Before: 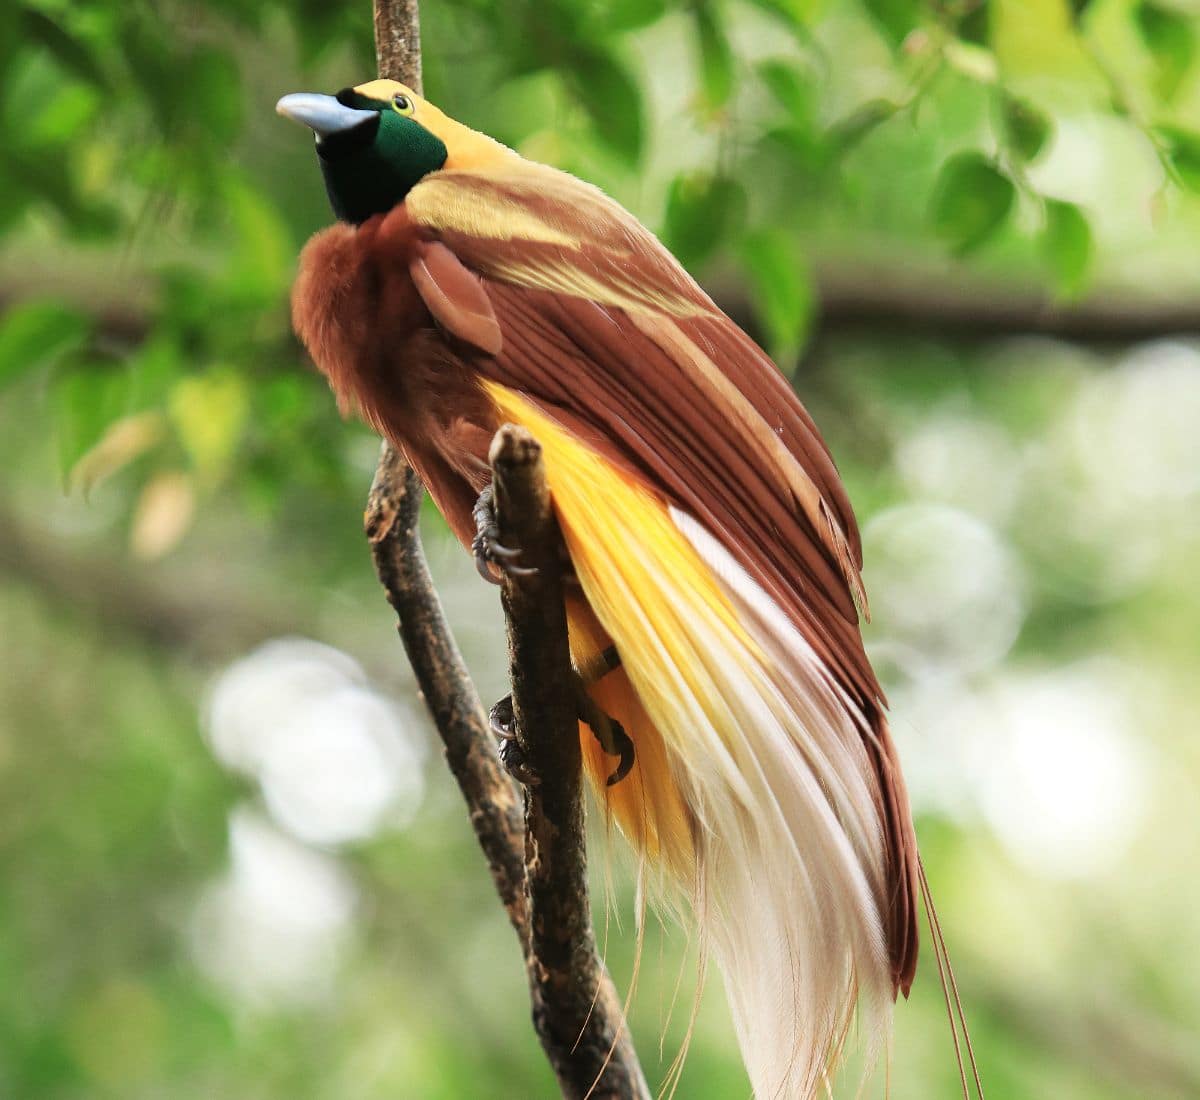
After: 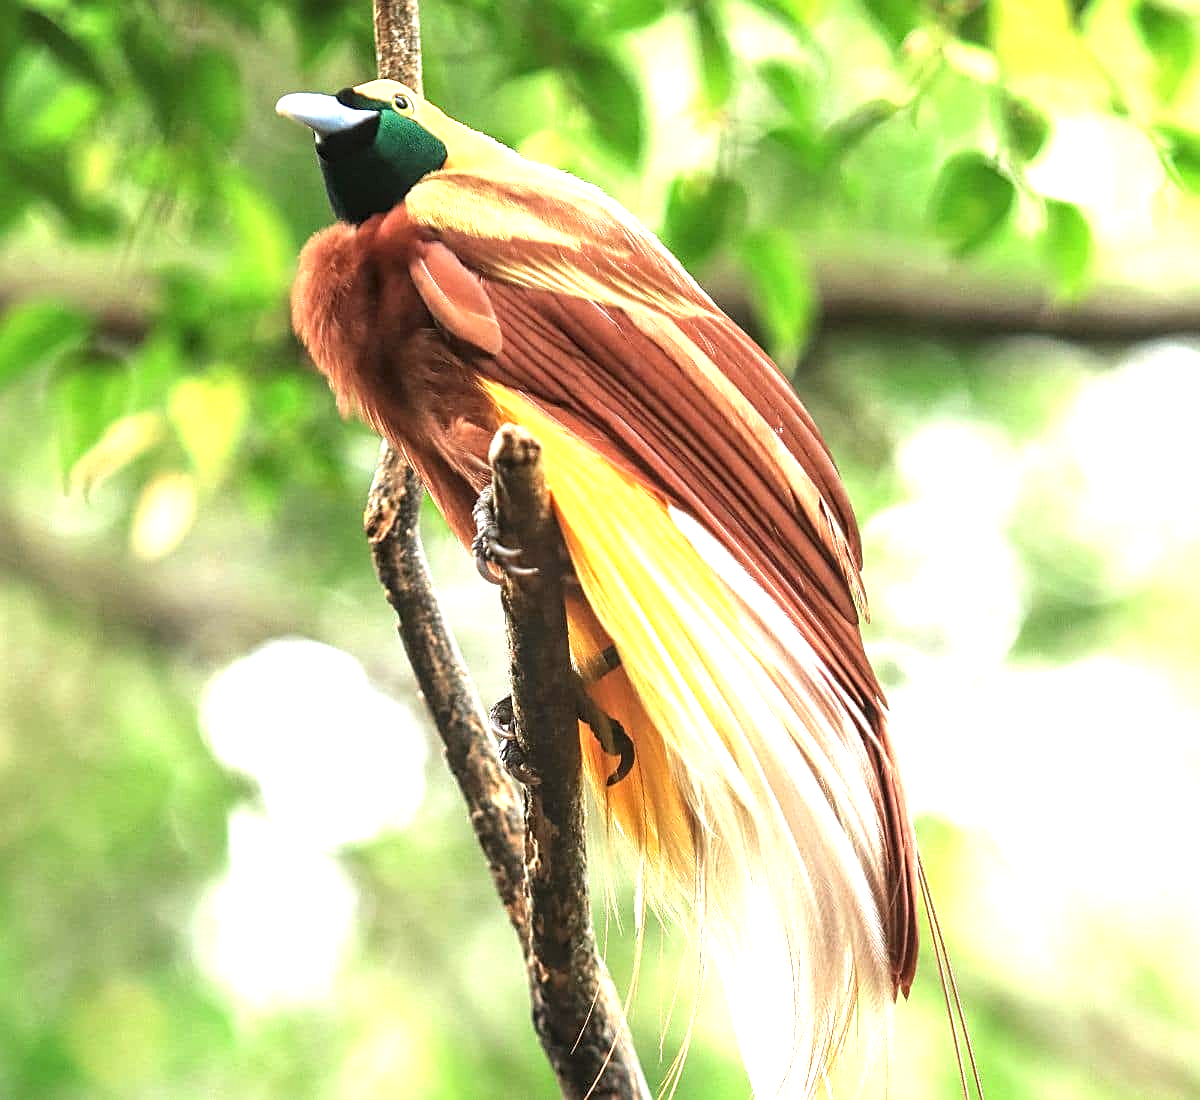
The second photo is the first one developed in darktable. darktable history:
local contrast: detail 130%
sharpen: on, module defaults
exposure: exposure 1.138 EV, compensate highlight preservation false
